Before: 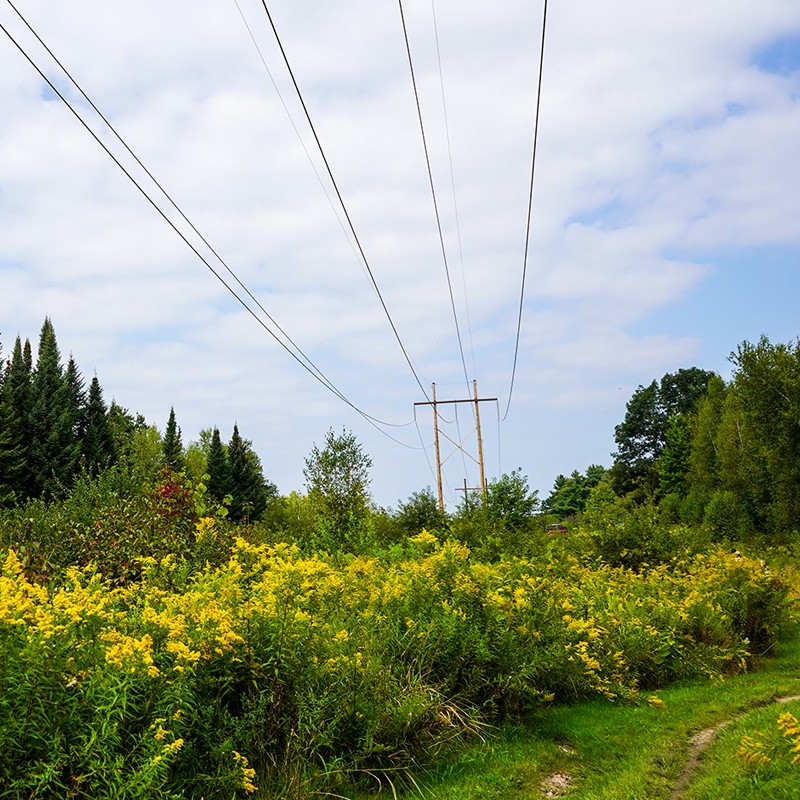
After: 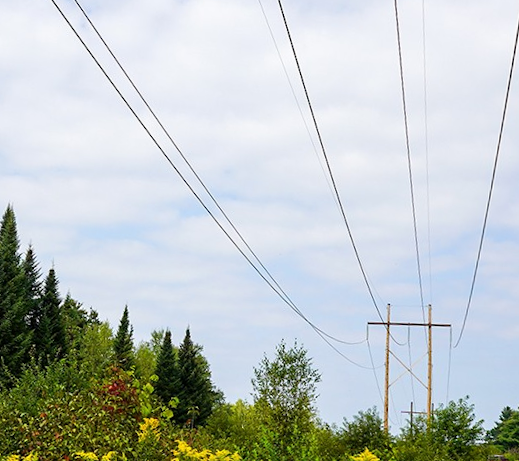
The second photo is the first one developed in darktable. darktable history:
crop and rotate: angle -4.99°, left 2.122%, top 6.945%, right 27.566%, bottom 30.519%
